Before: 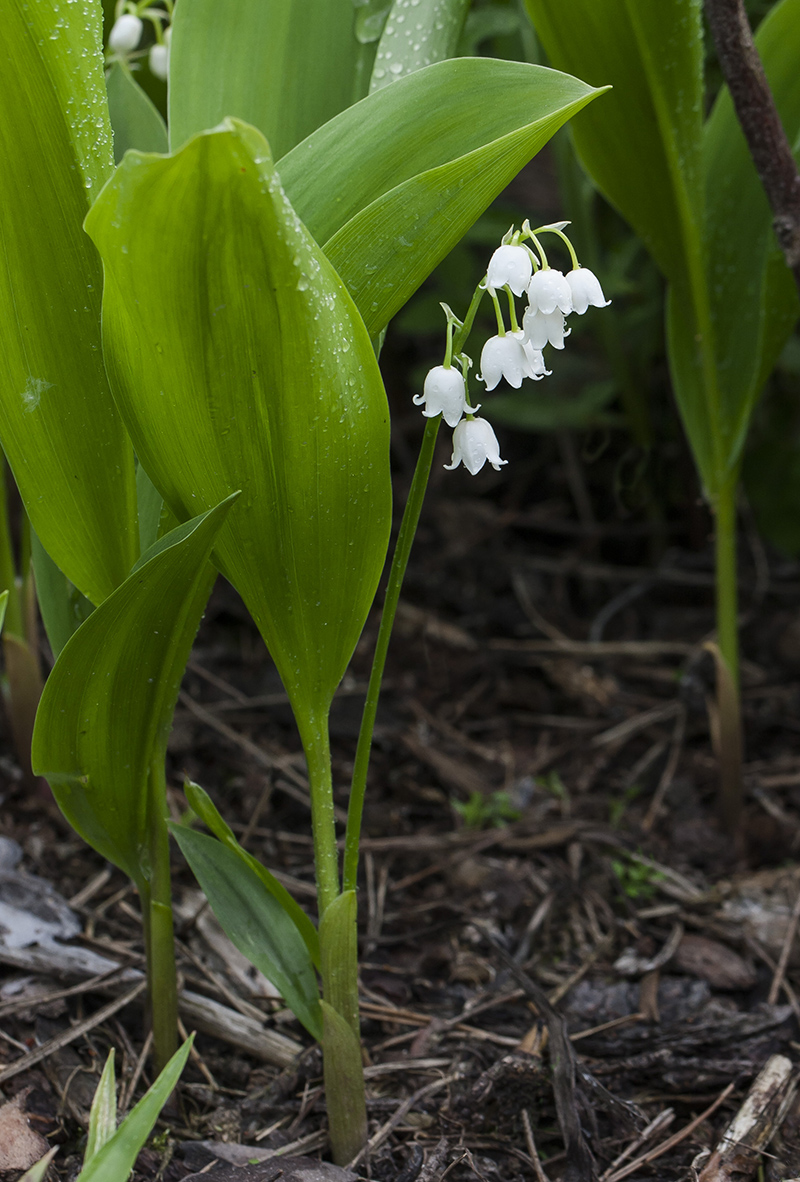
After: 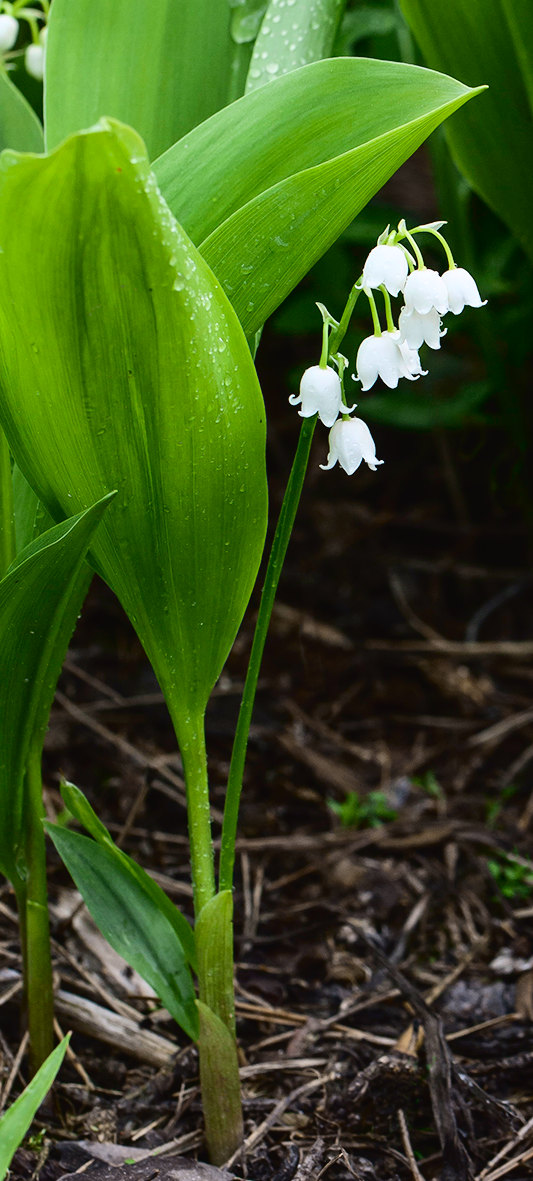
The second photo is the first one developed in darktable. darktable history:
crop and rotate: left 15.546%, right 17.787%
tone curve: curves: ch0 [(0, 0.023) (0.087, 0.065) (0.184, 0.168) (0.45, 0.54) (0.57, 0.683) (0.722, 0.825) (0.877, 0.948) (1, 1)]; ch1 [(0, 0) (0.388, 0.369) (0.45, 0.43) (0.505, 0.509) (0.534, 0.528) (0.657, 0.655) (1, 1)]; ch2 [(0, 0) (0.314, 0.223) (0.427, 0.405) (0.5, 0.5) (0.55, 0.566) (0.625, 0.657) (1, 1)], color space Lab, independent channels, preserve colors none
